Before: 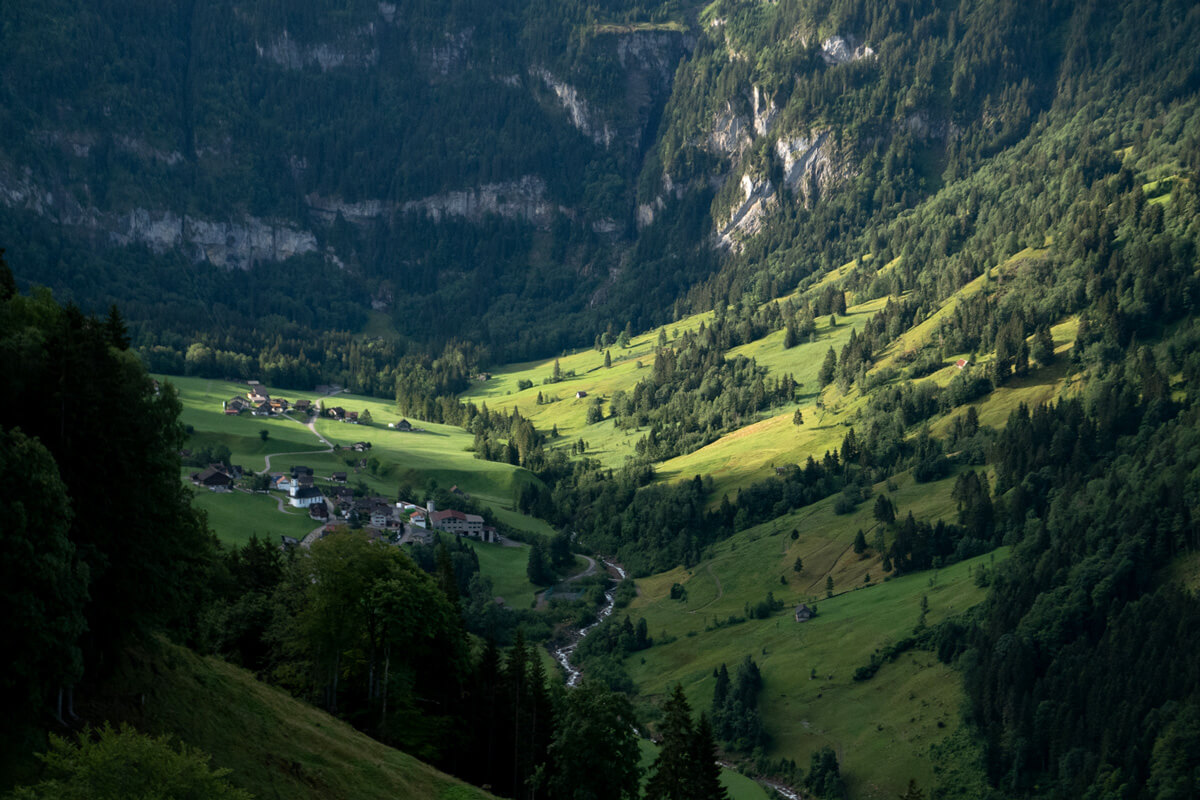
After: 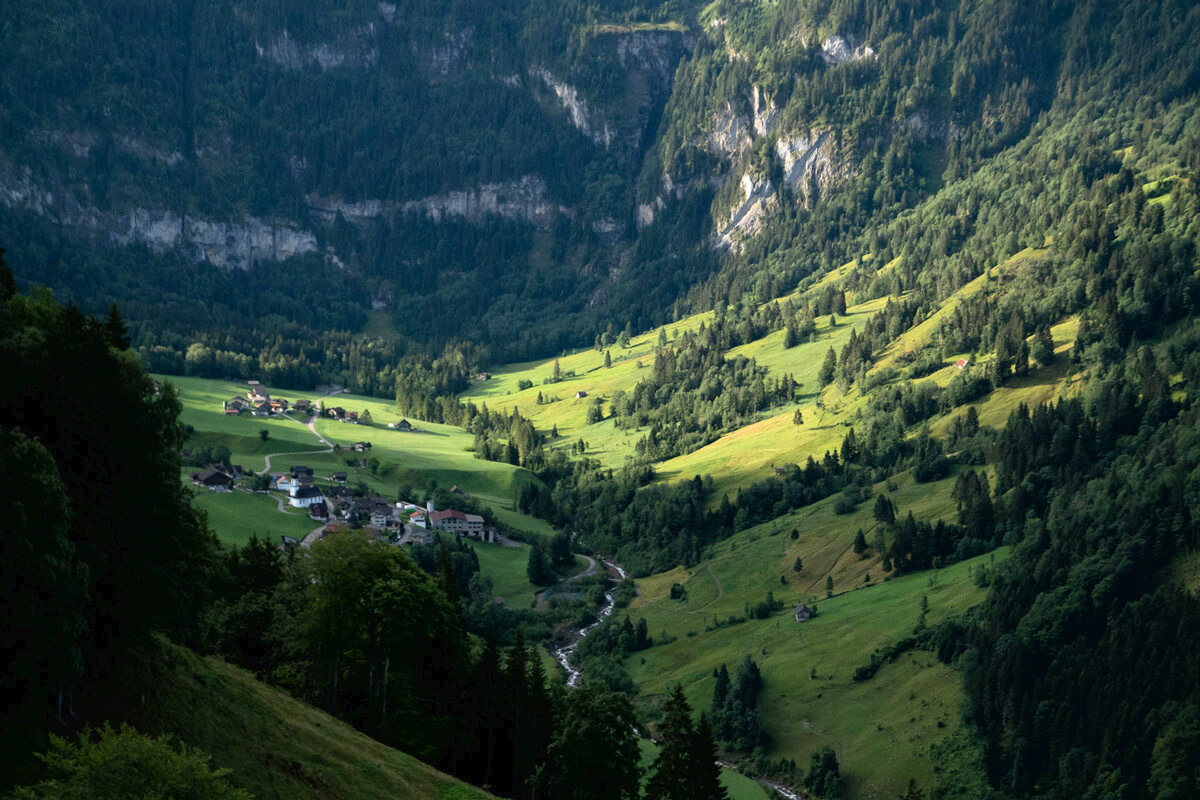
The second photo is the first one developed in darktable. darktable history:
tone curve: curves: ch0 [(0, 0) (0.003, 0.019) (0.011, 0.022) (0.025, 0.025) (0.044, 0.04) (0.069, 0.069) (0.1, 0.108) (0.136, 0.152) (0.177, 0.199) (0.224, 0.26) (0.277, 0.321) (0.335, 0.392) (0.399, 0.472) (0.468, 0.547) (0.543, 0.624) (0.623, 0.713) (0.709, 0.786) (0.801, 0.865) (0.898, 0.939) (1, 1)], color space Lab, linked channels, preserve colors none
